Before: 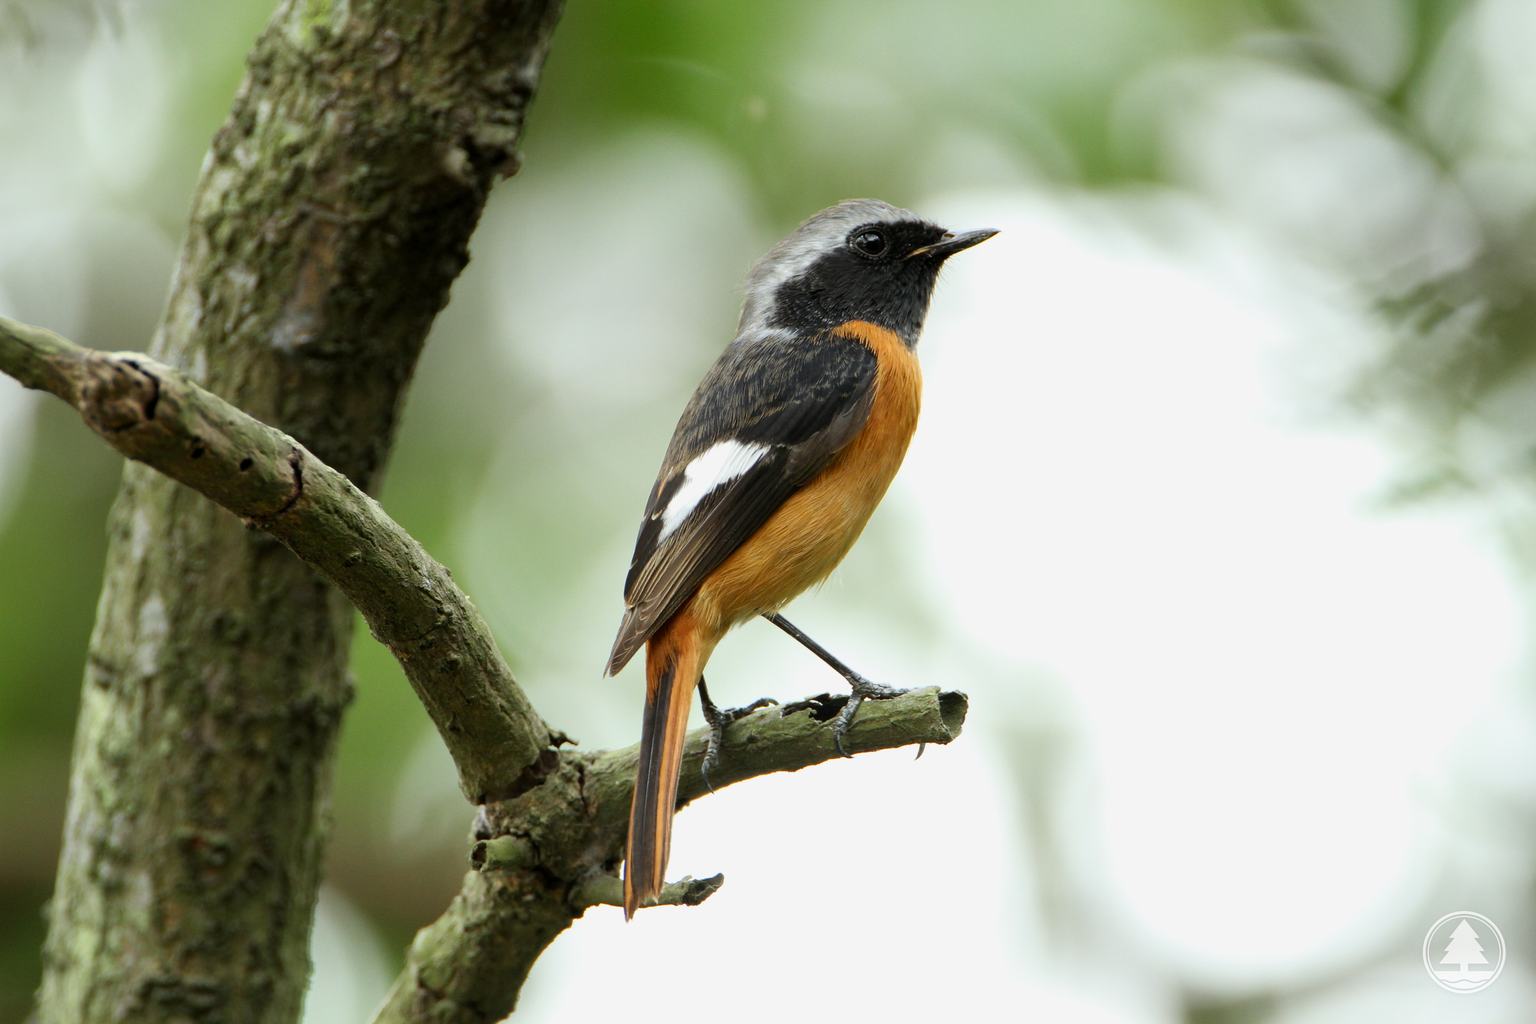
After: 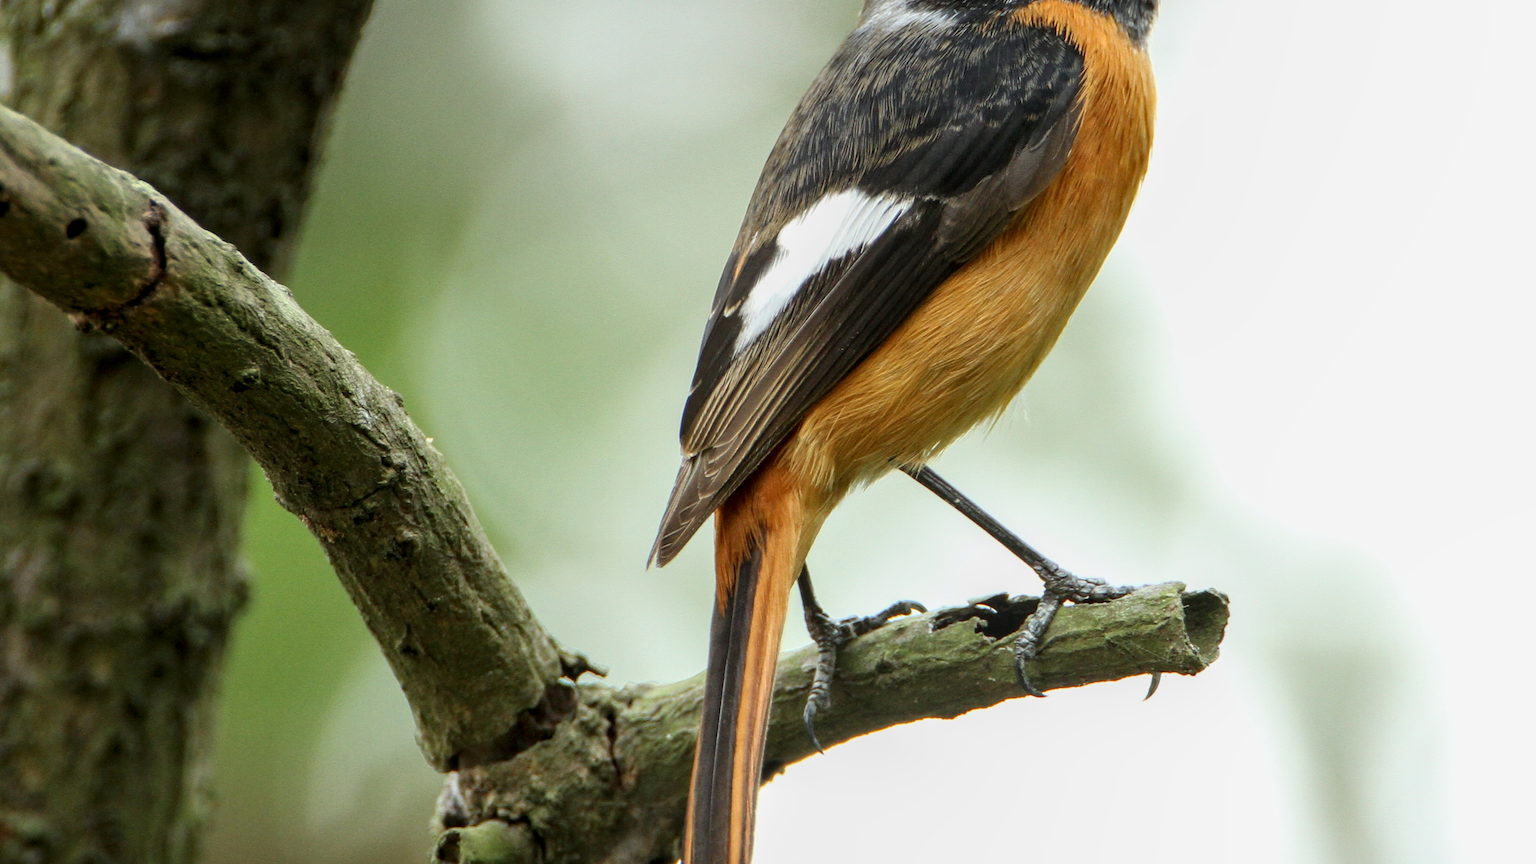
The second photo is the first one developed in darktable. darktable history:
crop: left 12.932%, top 31.447%, right 24.444%, bottom 15.693%
local contrast: on, module defaults
